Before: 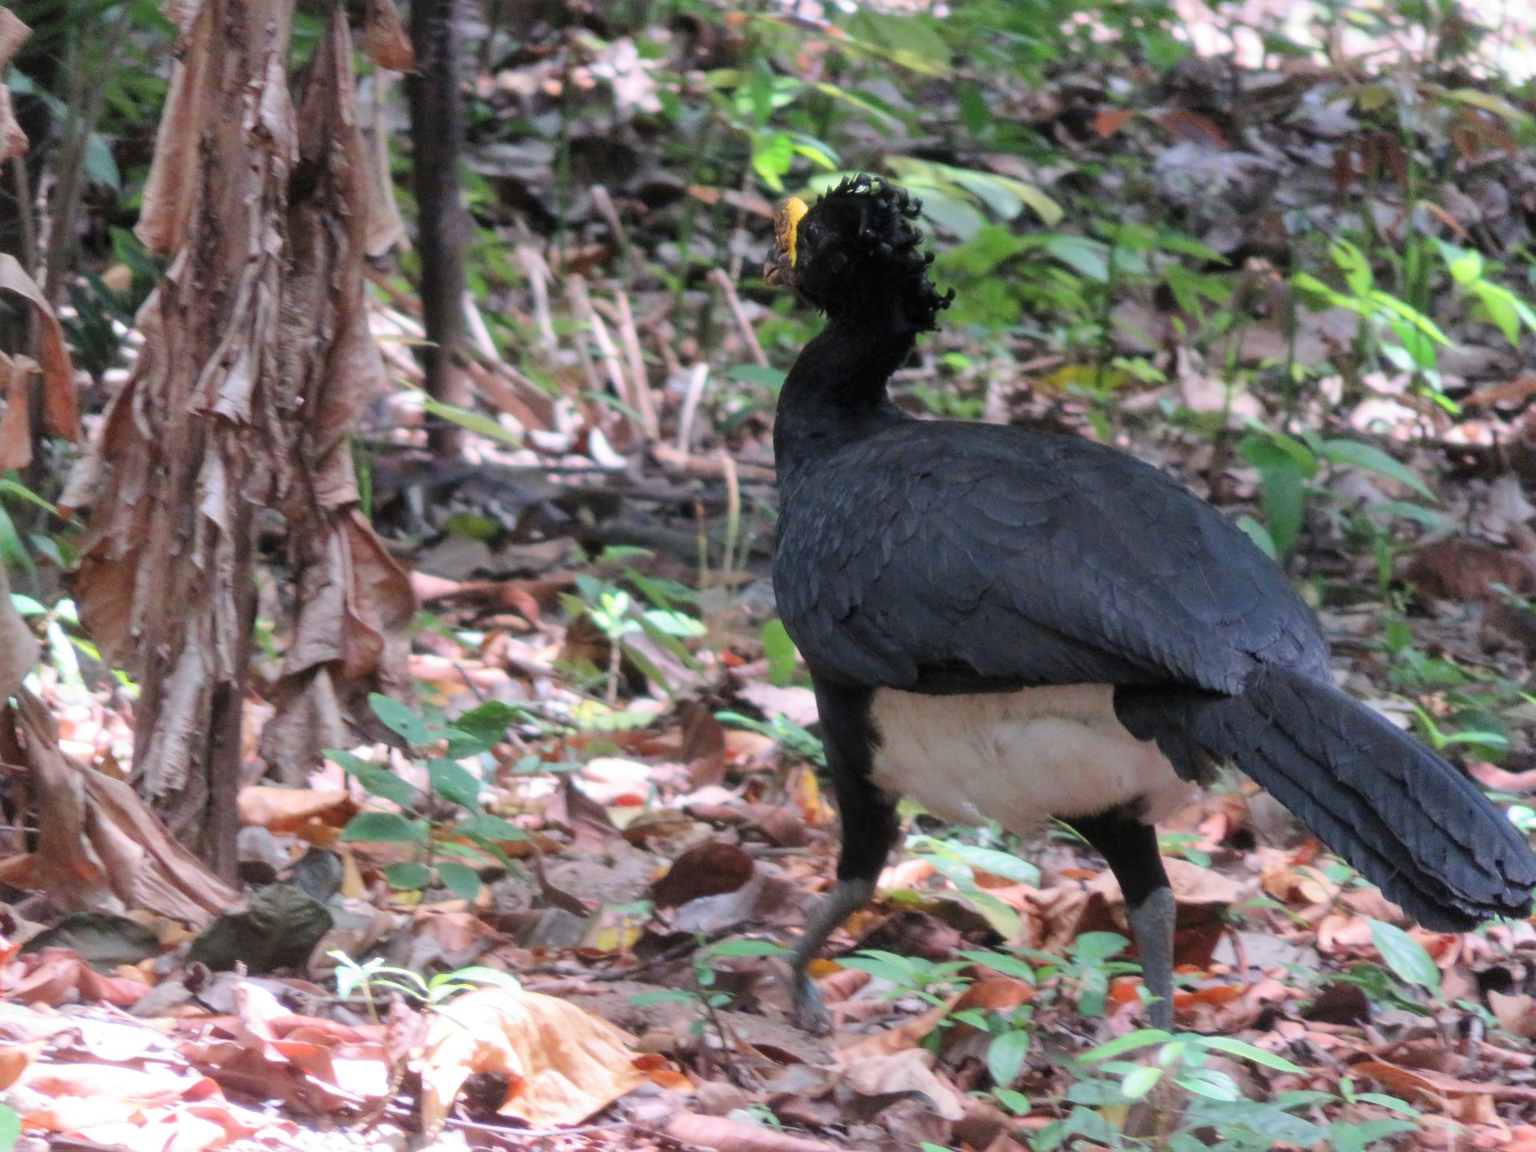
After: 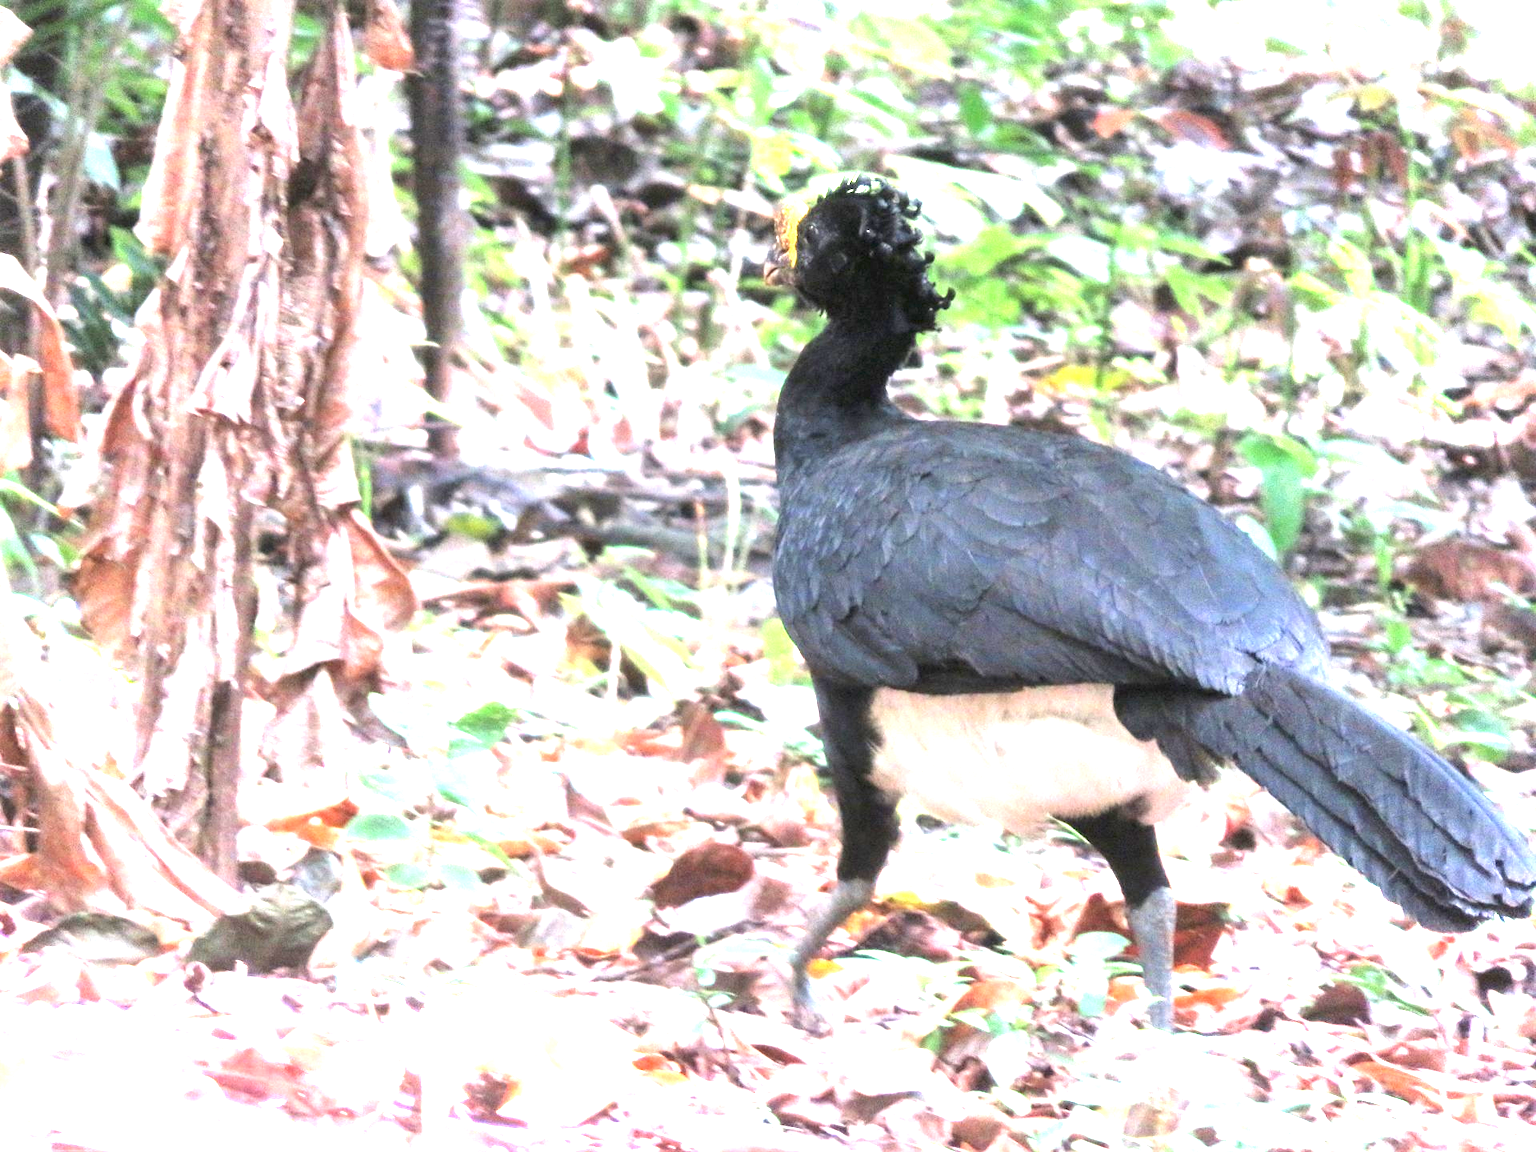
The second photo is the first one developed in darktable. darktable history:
exposure: black level correction 0, exposure 2.423 EV, compensate highlight preservation false
